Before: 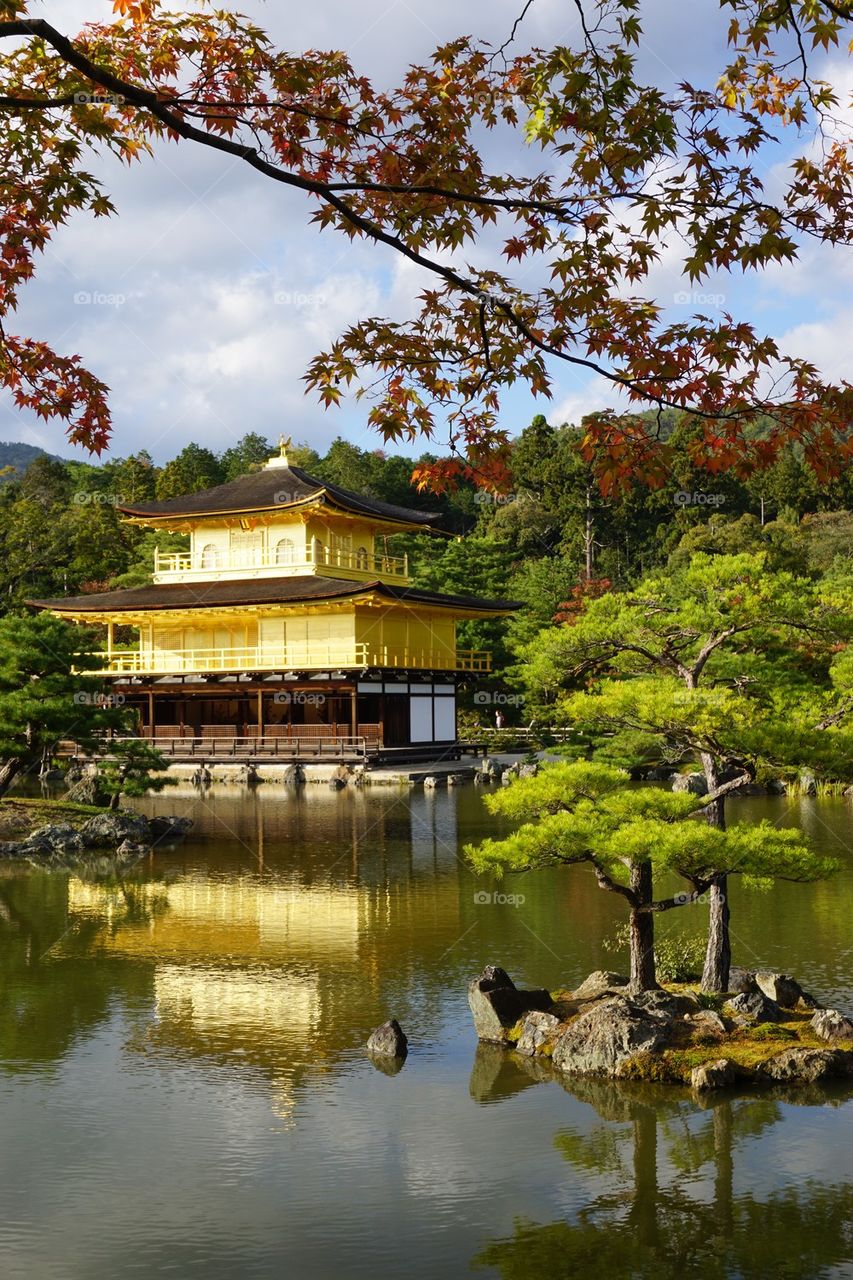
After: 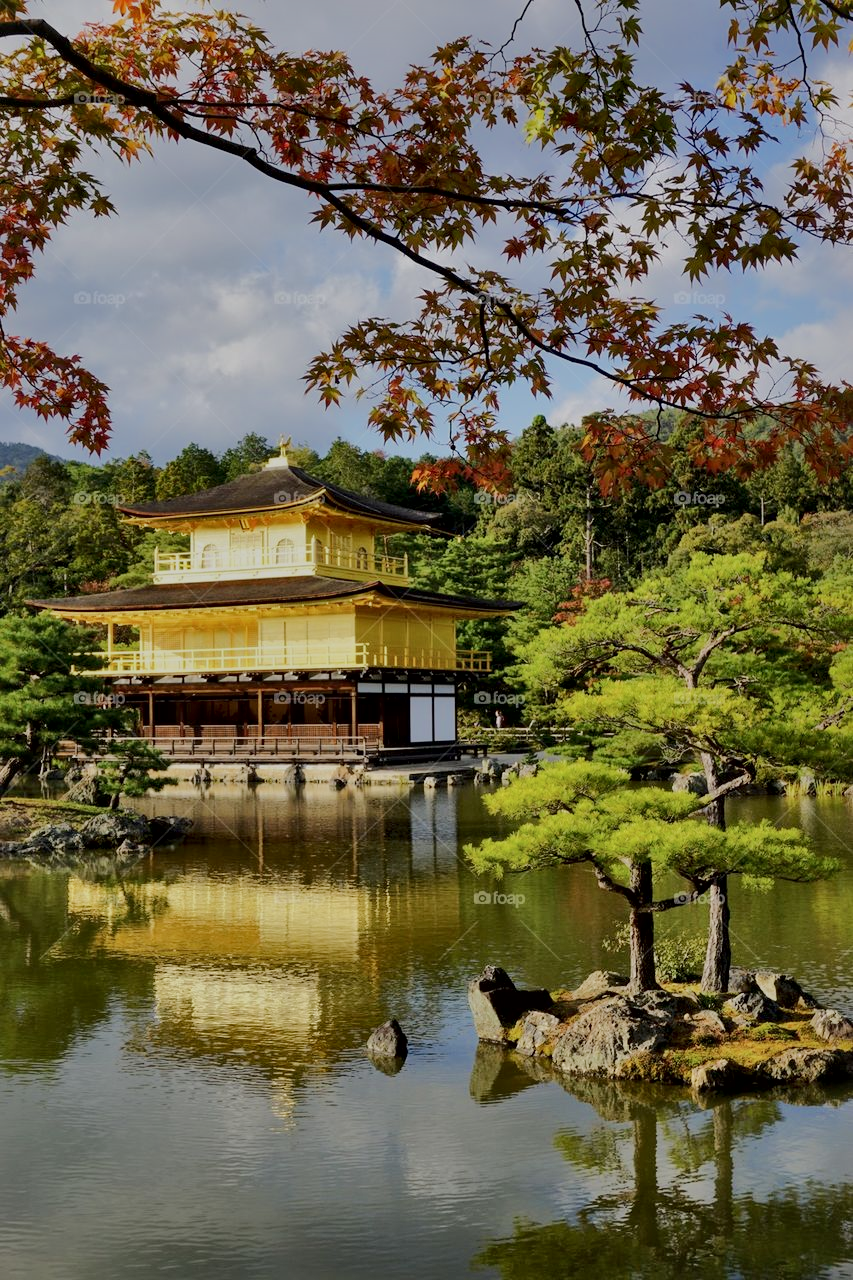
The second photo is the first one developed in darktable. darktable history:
tone equalizer: -8 EV -0.004 EV, -7 EV 0.011 EV, -6 EV -0.007 EV, -5 EV 0.007 EV, -4 EV -0.042 EV, -3 EV -0.231 EV, -2 EV -0.636 EV, -1 EV -0.977 EV, +0 EV -0.993 EV, edges refinement/feathering 500, mask exposure compensation -1.57 EV, preserve details no
shadows and highlights: low approximation 0.01, soften with gaussian
local contrast: mode bilateral grid, contrast 25, coarseness 61, detail 151%, midtone range 0.2
